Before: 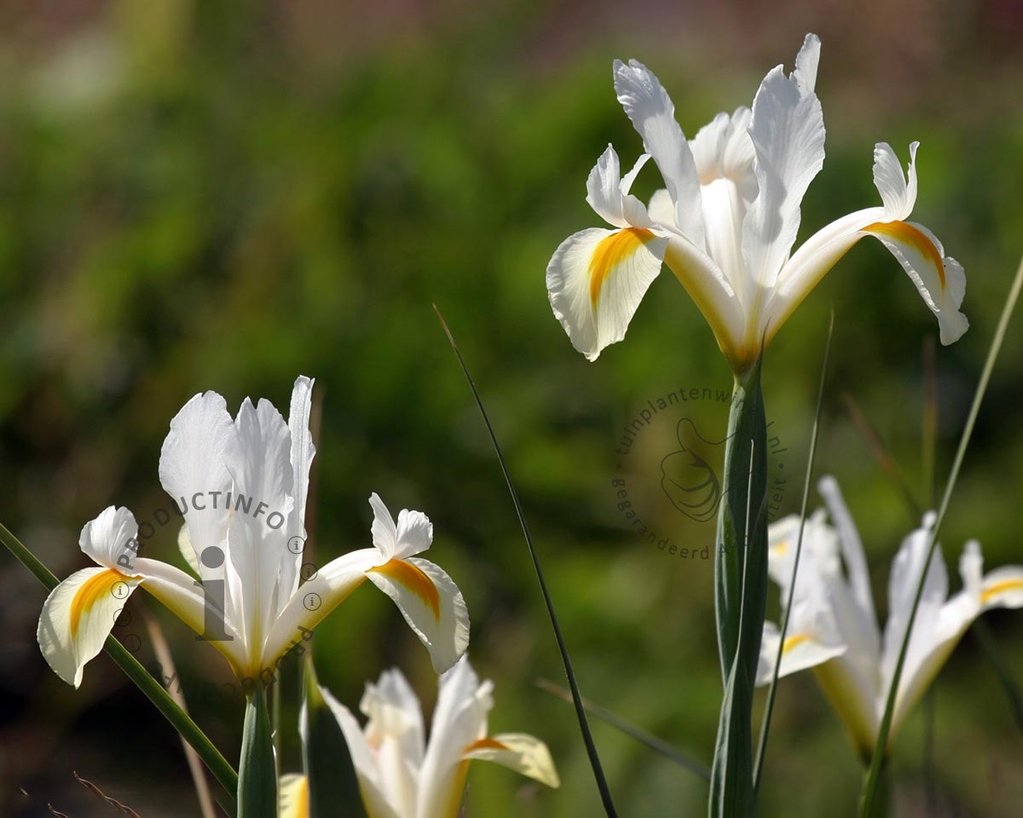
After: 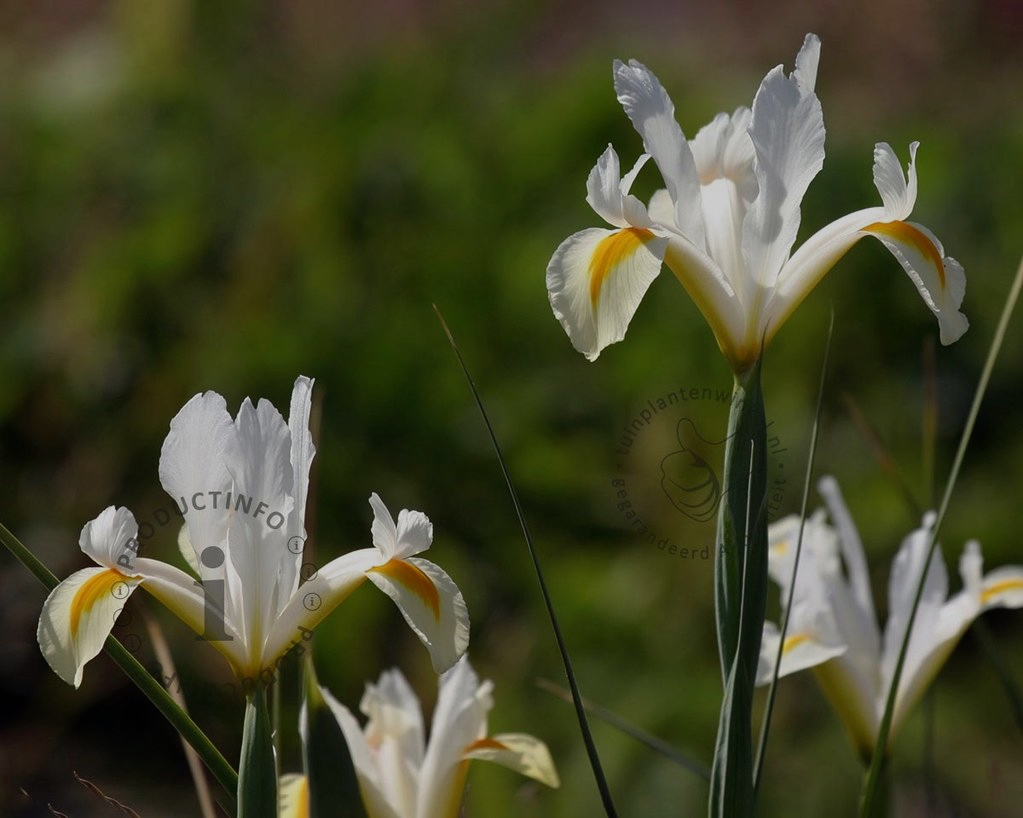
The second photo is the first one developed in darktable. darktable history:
exposure: black level correction 0, exposure -0.733 EV, compensate exposure bias true, compensate highlight preservation false
